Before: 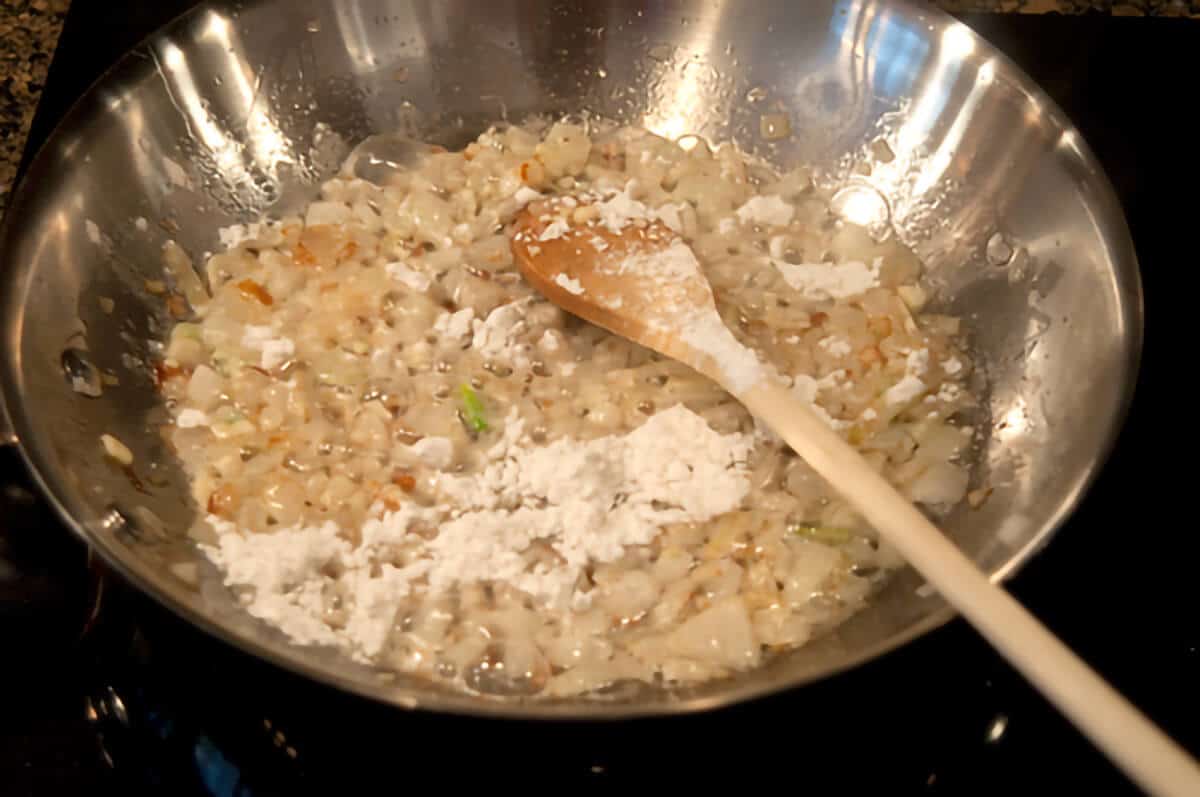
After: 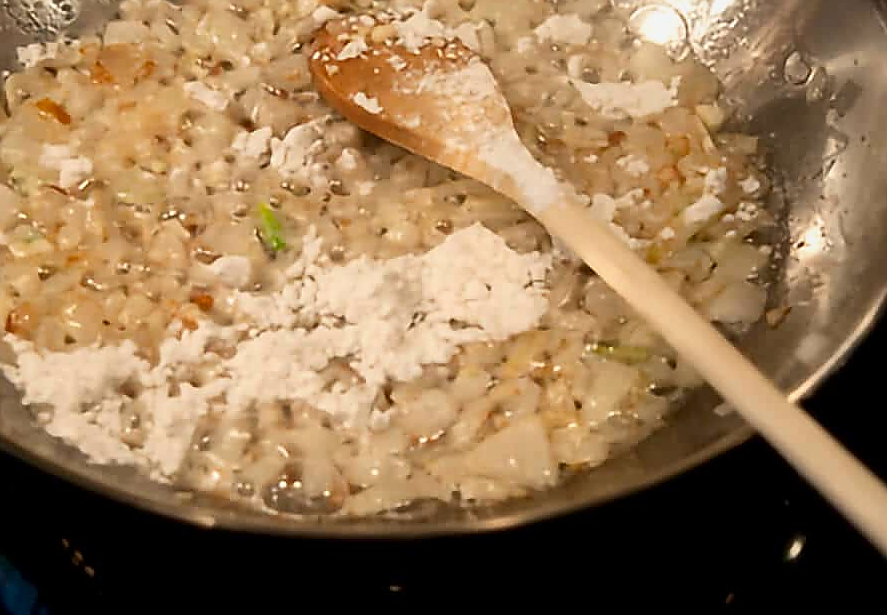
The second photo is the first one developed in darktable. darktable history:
exposure: exposure -0.205 EV, compensate highlight preservation false
crop: left 16.863%, top 22.767%, right 9.14%
contrast brightness saturation: contrast 0.151, brightness -0.006, saturation 0.099
tone equalizer: -7 EV 0.122 EV, mask exposure compensation -0.51 EV
sharpen: radius 1.398, amount 1.237, threshold 0.787
